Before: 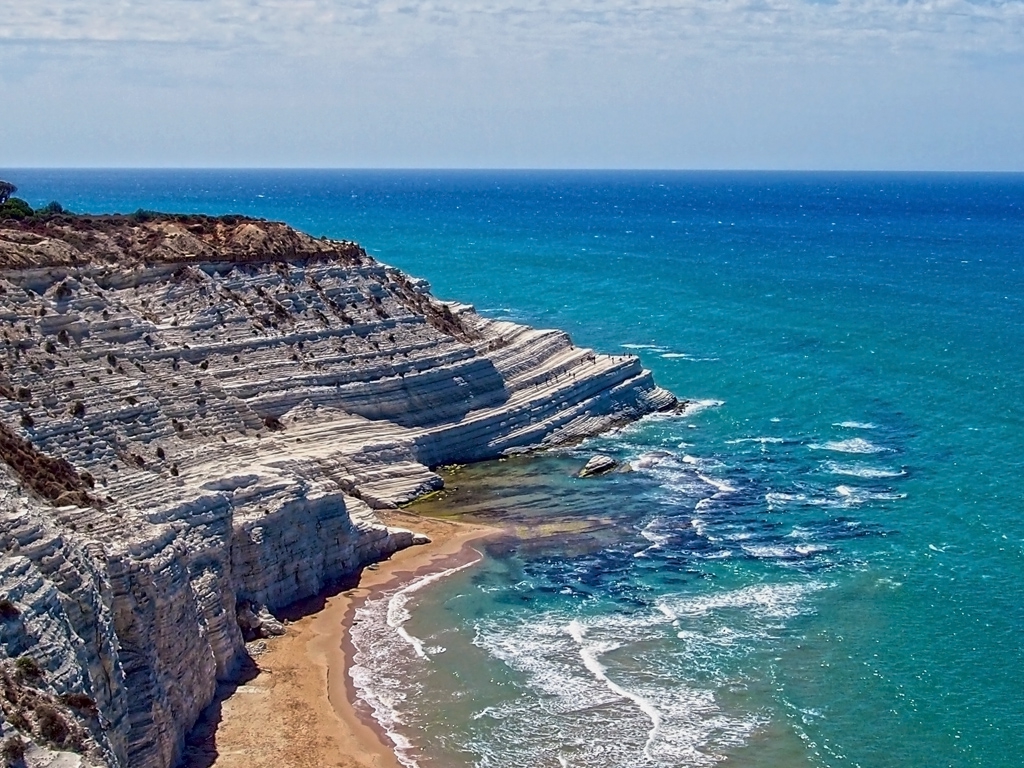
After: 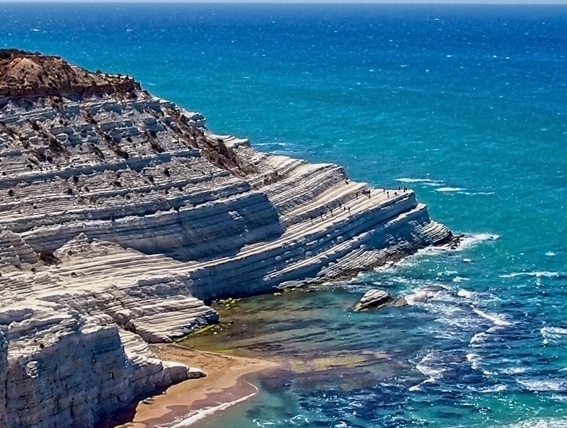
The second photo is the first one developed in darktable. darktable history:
crop and rotate: left 22.01%, top 21.682%, right 22.597%, bottom 22.559%
color zones: mix 25.14%
